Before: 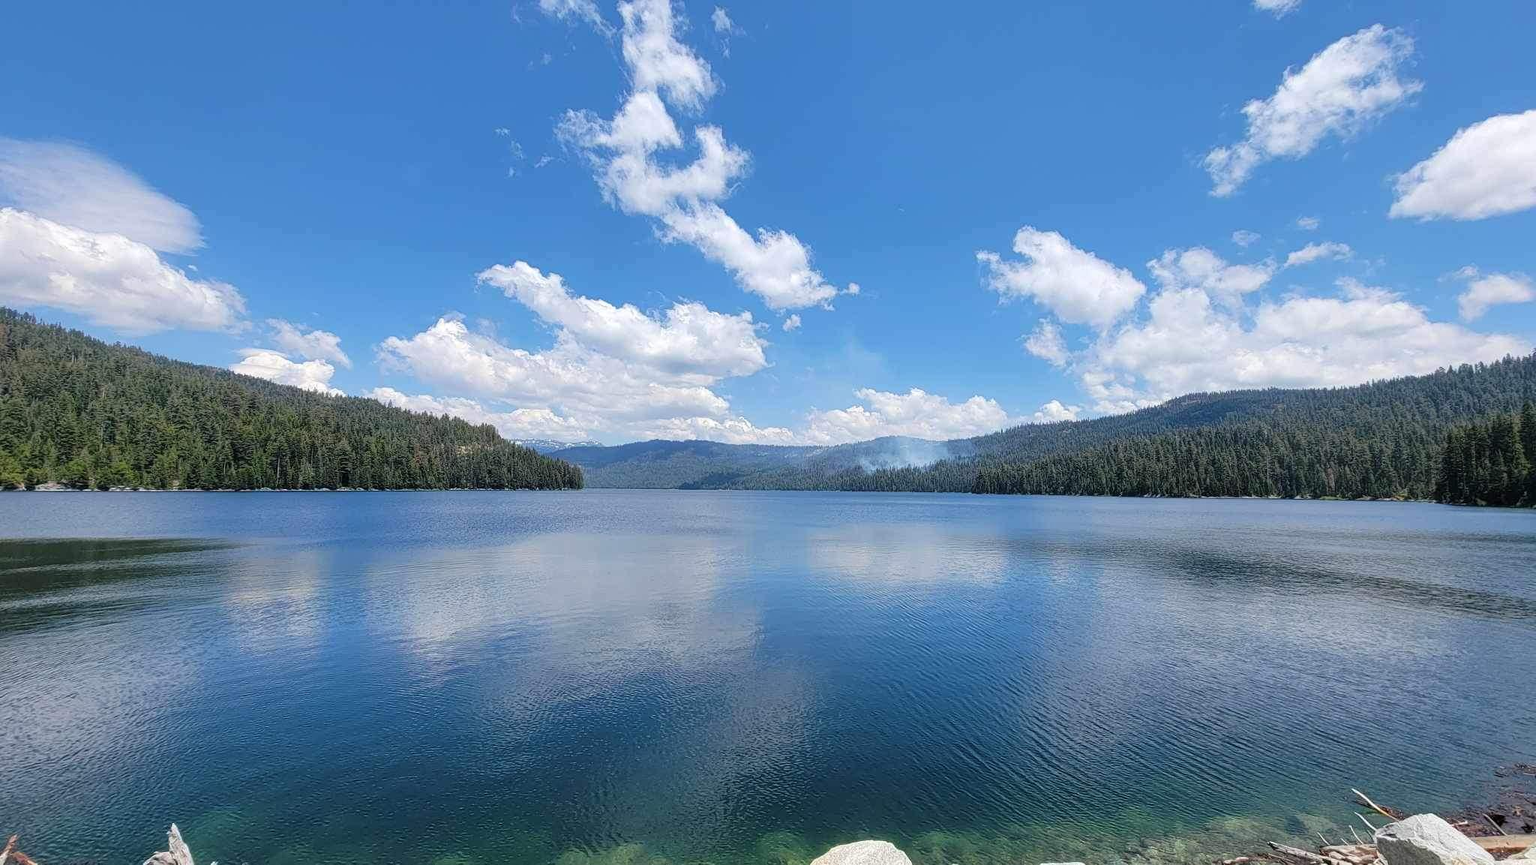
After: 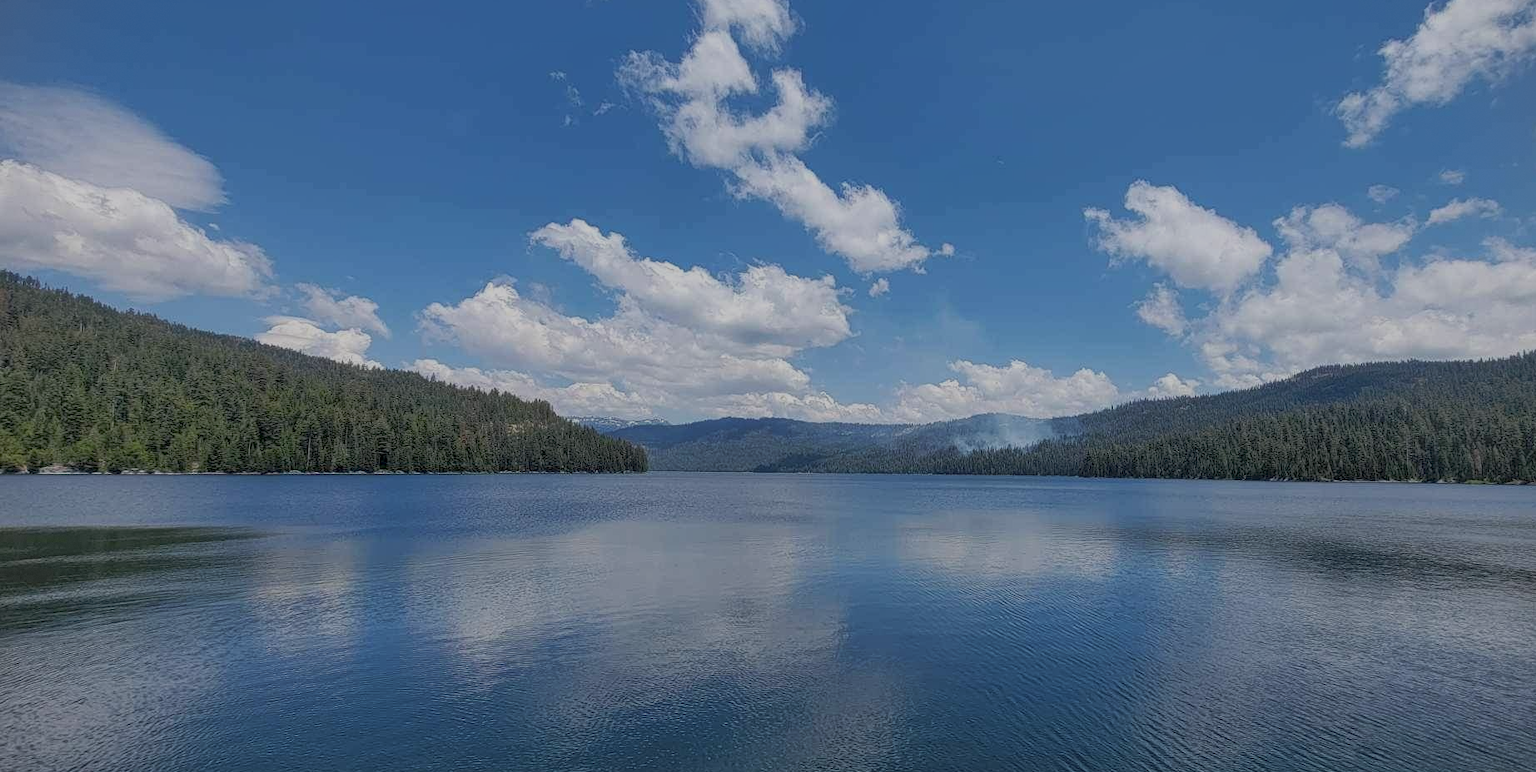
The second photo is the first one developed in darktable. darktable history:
tone equalizer: -8 EV -0.03 EV, -7 EV 0.027 EV, -6 EV -0.007 EV, -5 EV 0.007 EV, -4 EV -0.032 EV, -3 EV -0.228 EV, -2 EV -0.69 EV, -1 EV -0.967 EV, +0 EV -0.942 EV
crop: top 7.442%, right 9.874%, bottom 12.02%
vignetting: fall-off start 91.63%, brightness -0.275, dithering 8-bit output
tone curve: curves: ch0 [(0, 0) (0.003, 0.023) (0.011, 0.033) (0.025, 0.057) (0.044, 0.099) (0.069, 0.132) (0.1, 0.155) (0.136, 0.179) (0.177, 0.213) (0.224, 0.255) (0.277, 0.299) (0.335, 0.347) (0.399, 0.407) (0.468, 0.473) (0.543, 0.546) (0.623, 0.619) (0.709, 0.698) (0.801, 0.775) (0.898, 0.871) (1, 1)], preserve colors none
local contrast: on, module defaults
